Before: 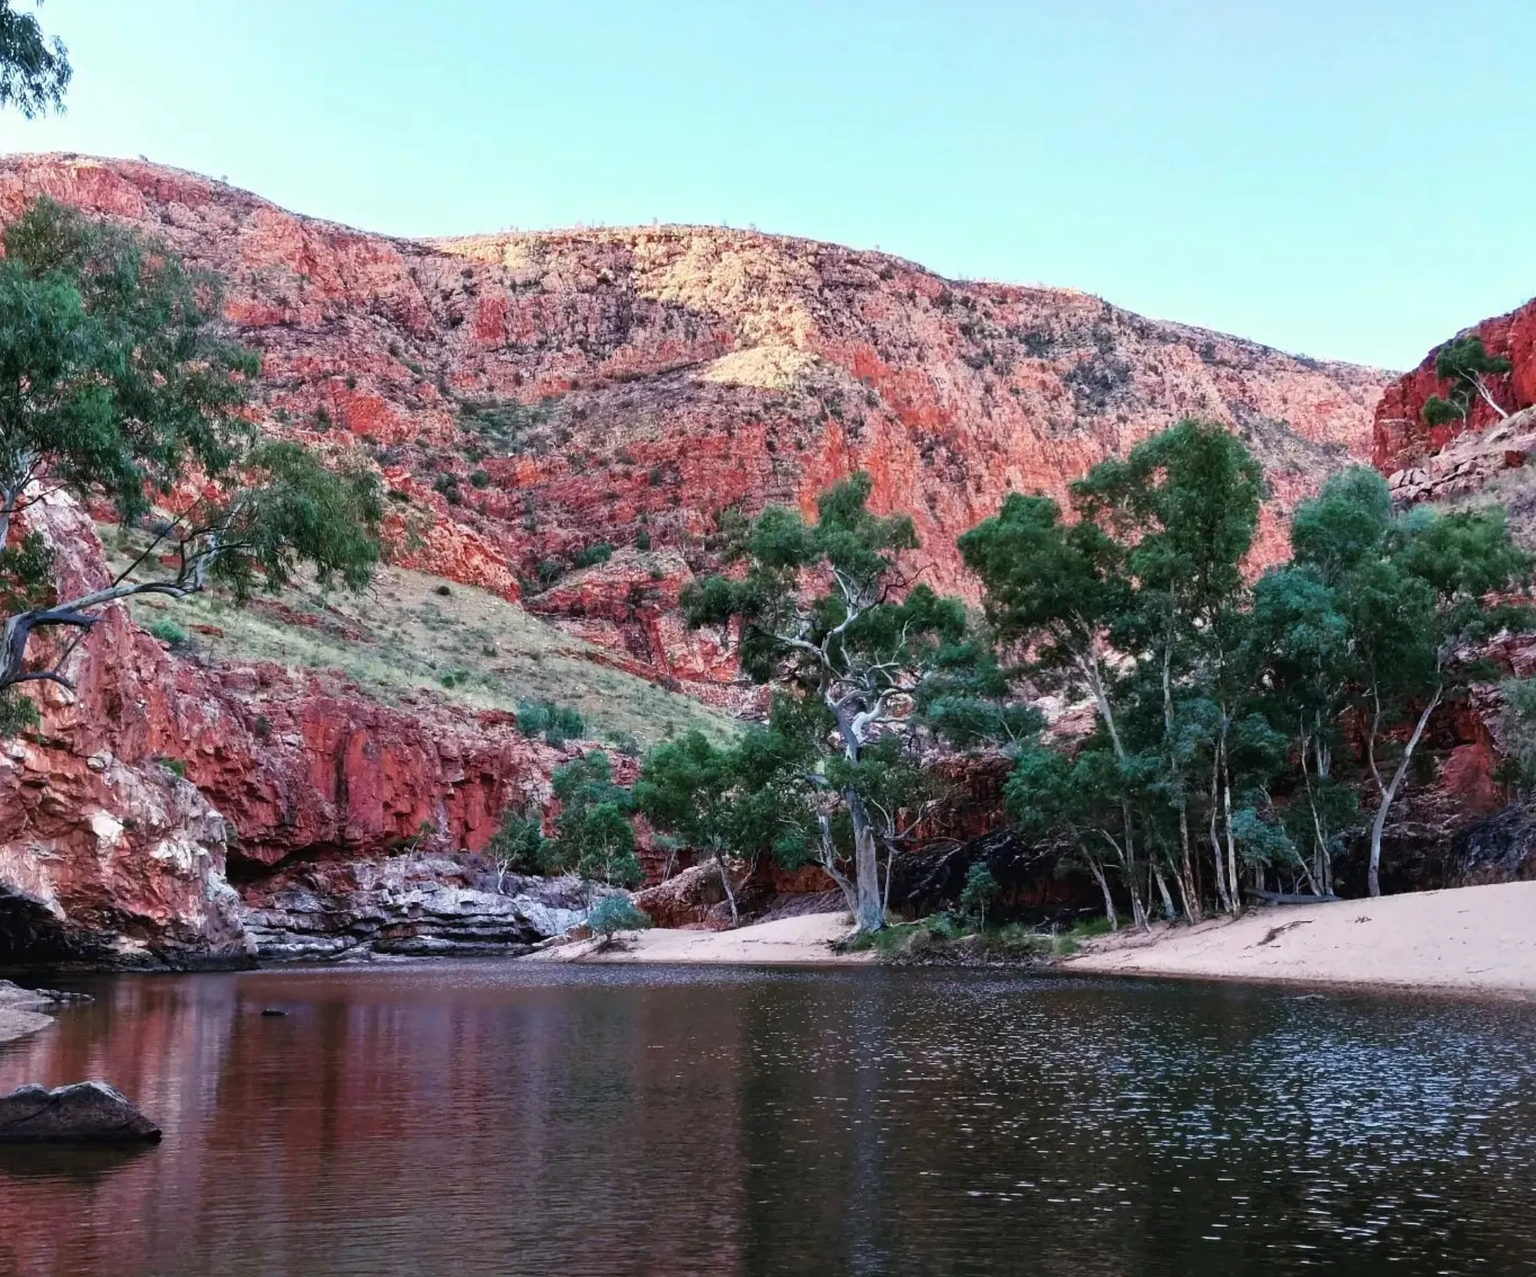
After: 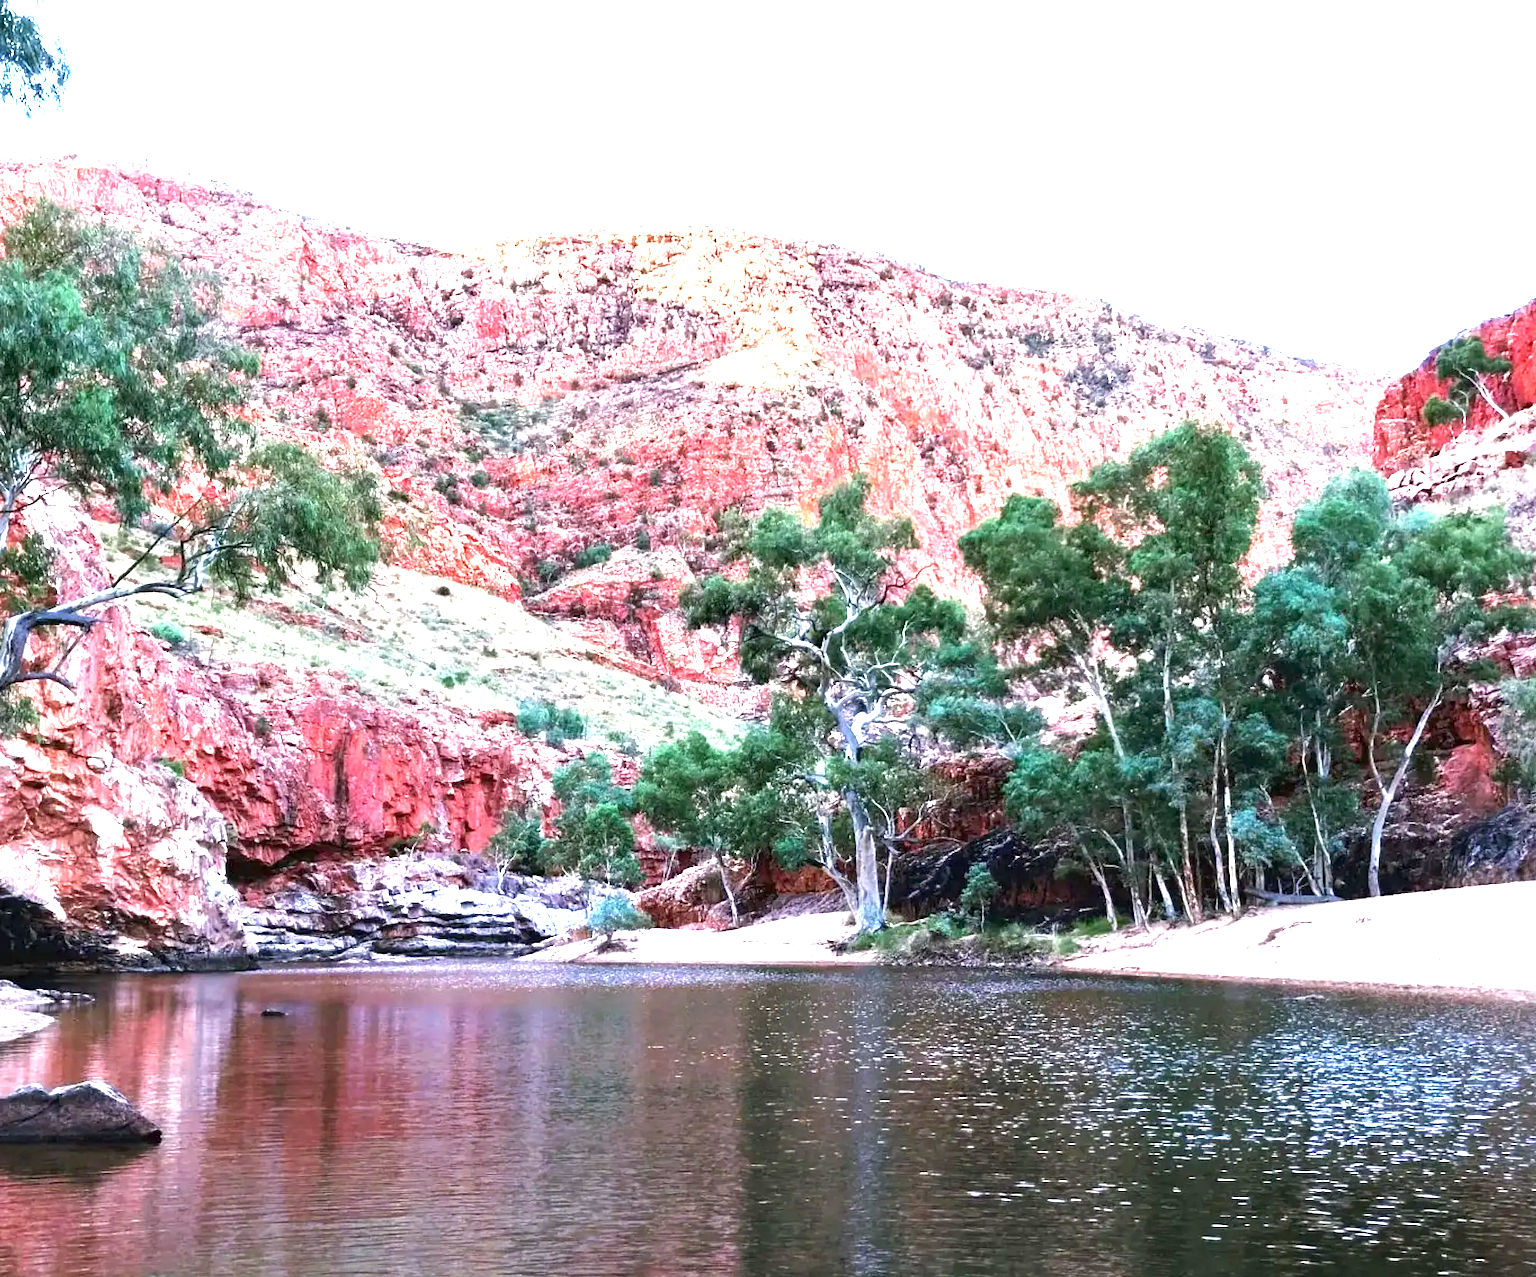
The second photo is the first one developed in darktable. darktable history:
exposure: black level correction 0.001, exposure 1.849 EV, compensate highlight preservation false
